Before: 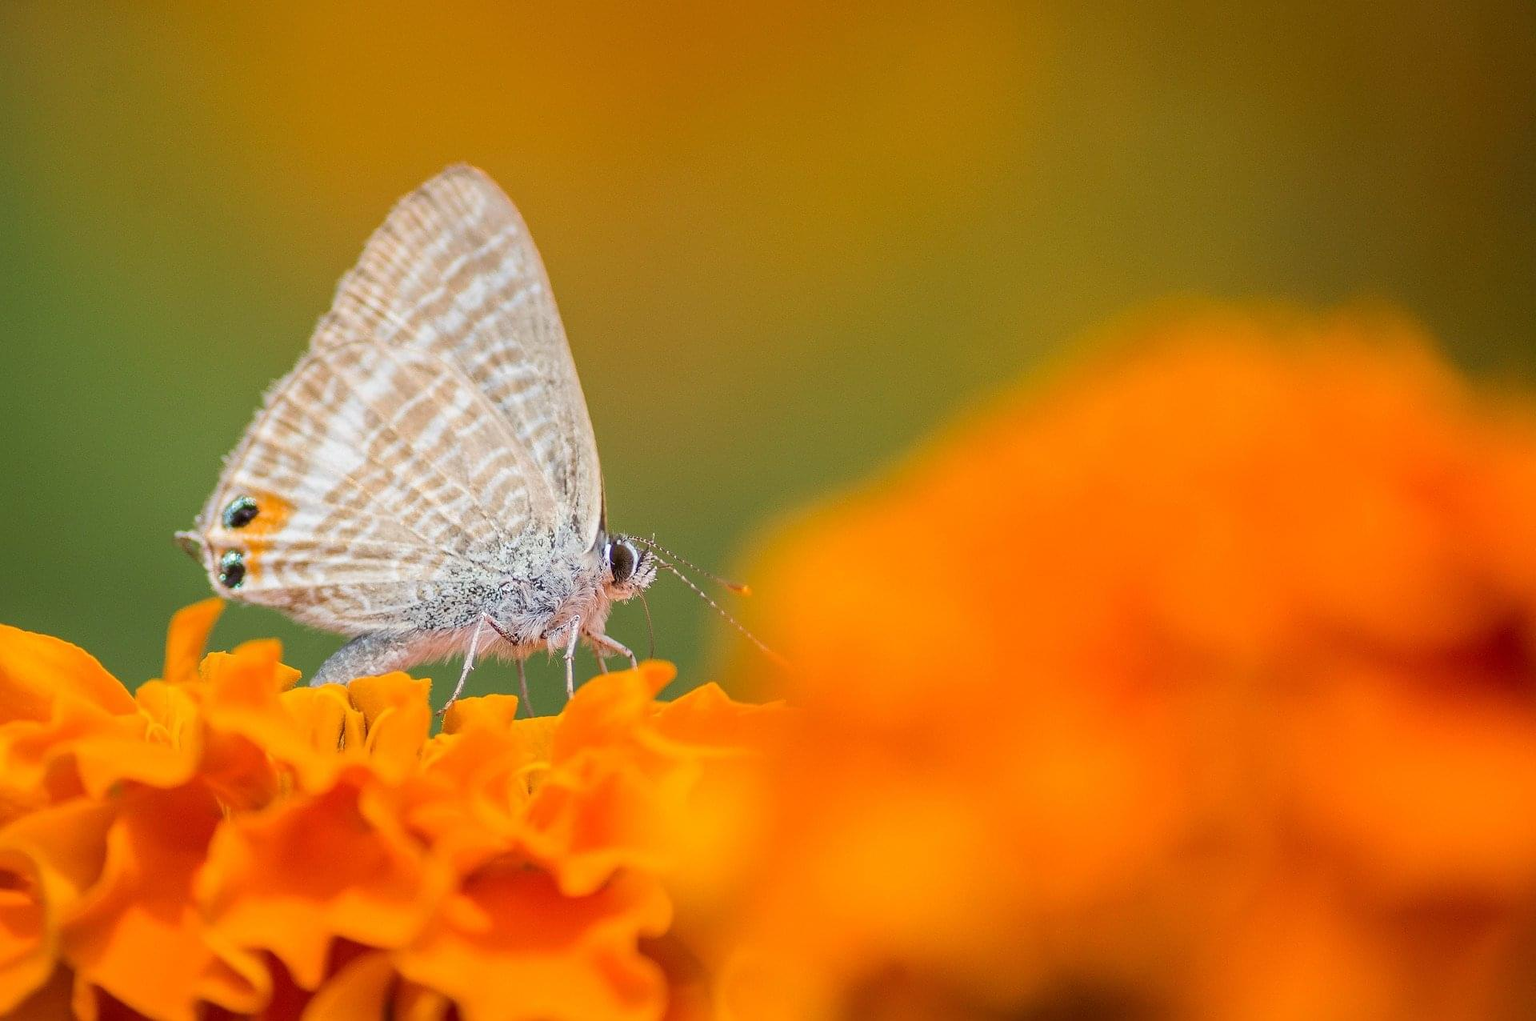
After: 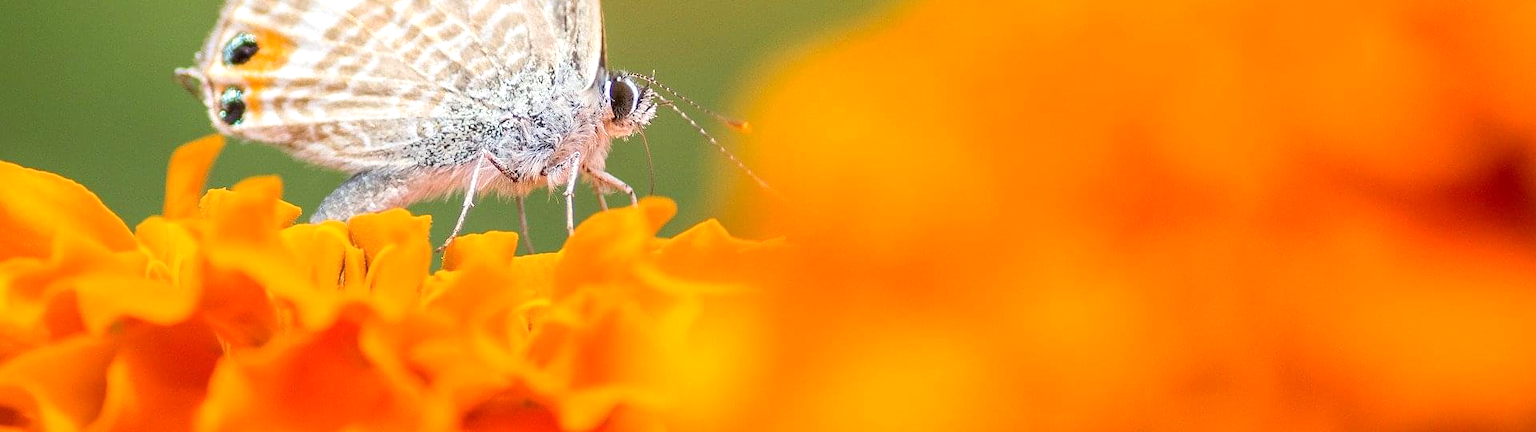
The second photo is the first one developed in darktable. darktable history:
exposure: black level correction 0.001, exposure 0.499 EV, compensate highlight preservation false
crop: top 45.39%, bottom 12.288%
